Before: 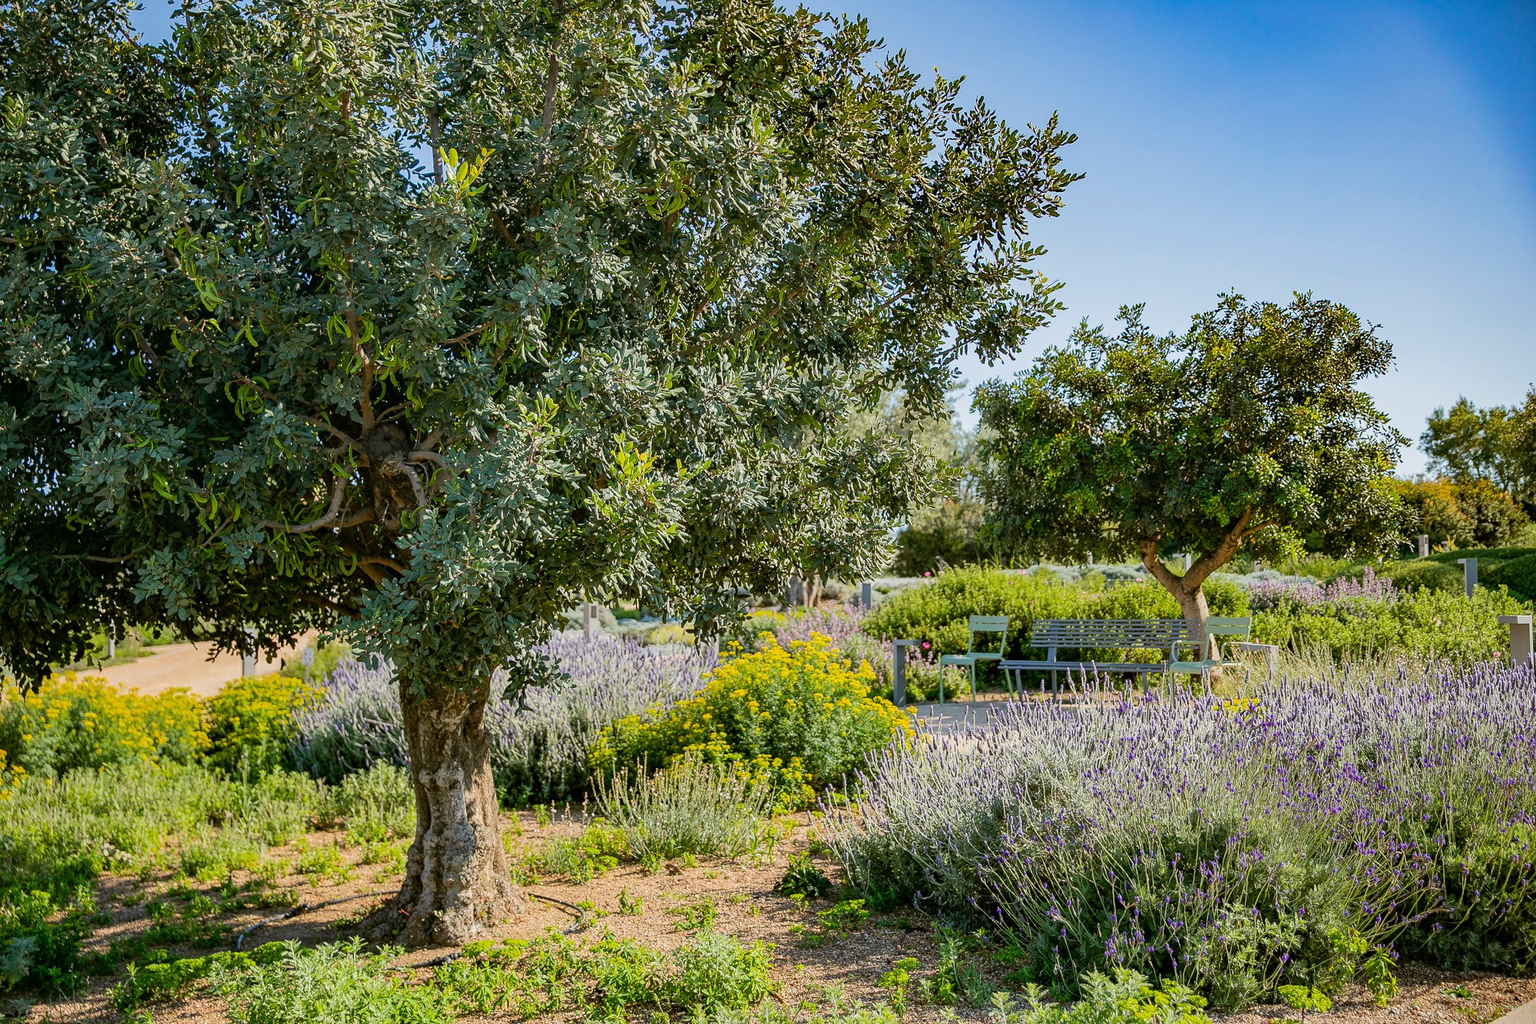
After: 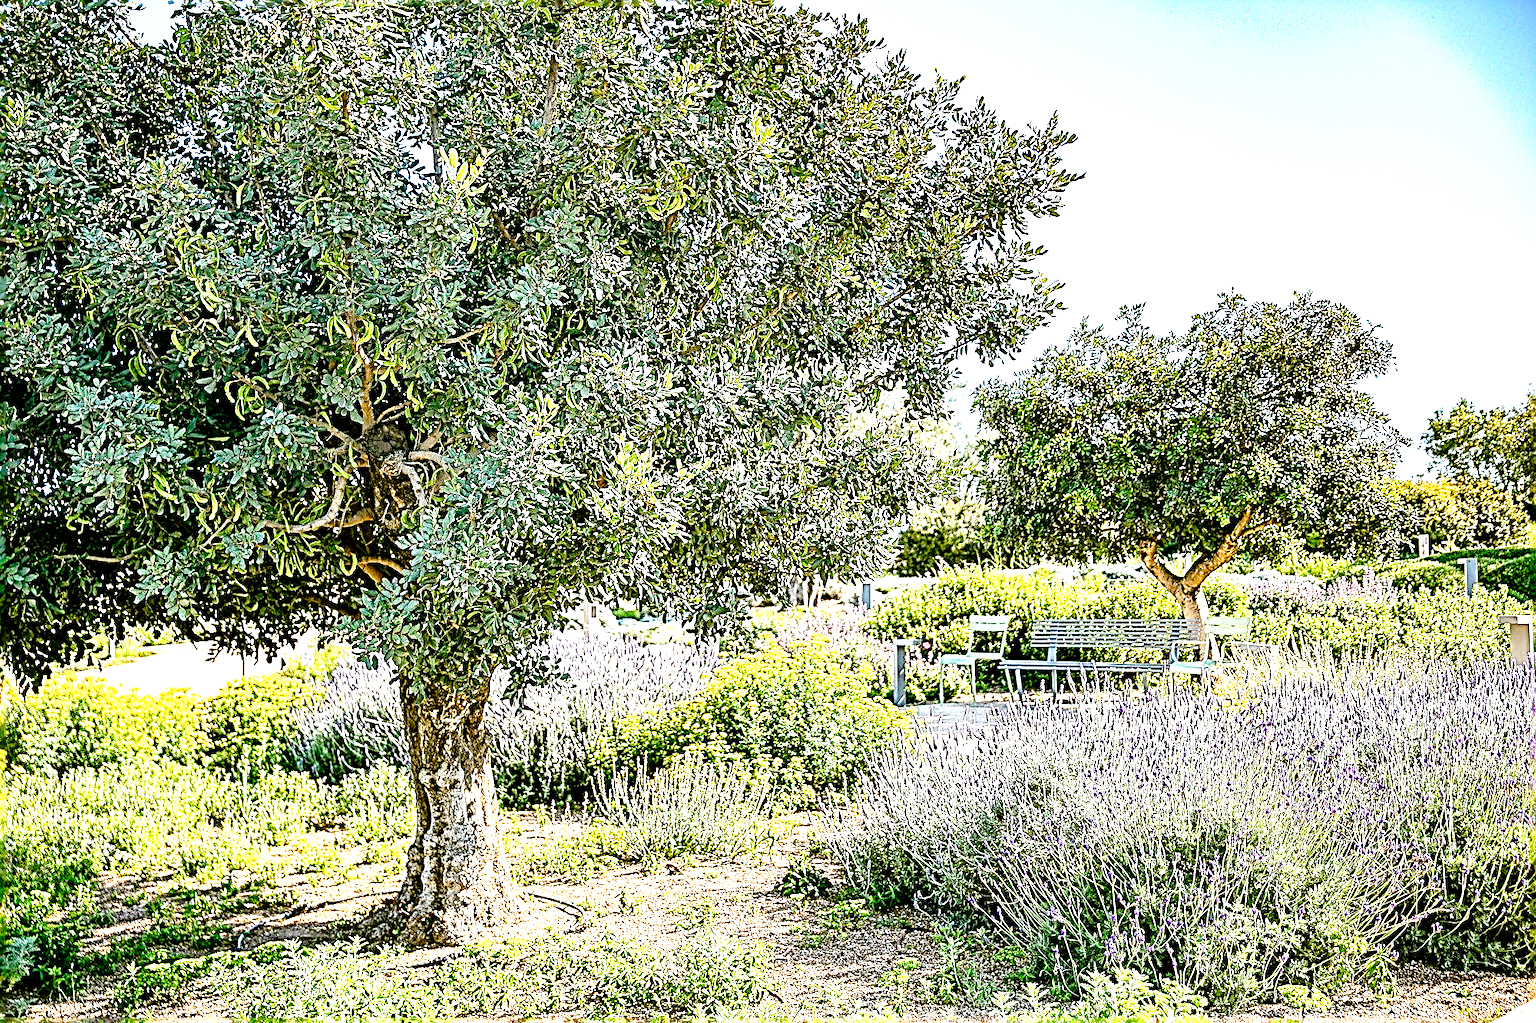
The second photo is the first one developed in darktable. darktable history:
tone curve: curves: ch0 [(0, 0) (0.003, 0) (0.011, 0.001) (0.025, 0.001) (0.044, 0.002) (0.069, 0.007) (0.1, 0.015) (0.136, 0.027) (0.177, 0.066) (0.224, 0.122) (0.277, 0.219) (0.335, 0.327) (0.399, 0.432) (0.468, 0.527) (0.543, 0.615) (0.623, 0.695) (0.709, 0.777) (0.801, 0.874) (0.898, 0.973) (1, 1)], preserve colors none
exposure: black level correction 0.001, exposure 1.852 EV, compensate exposure bias true, compensate highlight preservation false
sharpen: radius 3.164, amount 1.745
